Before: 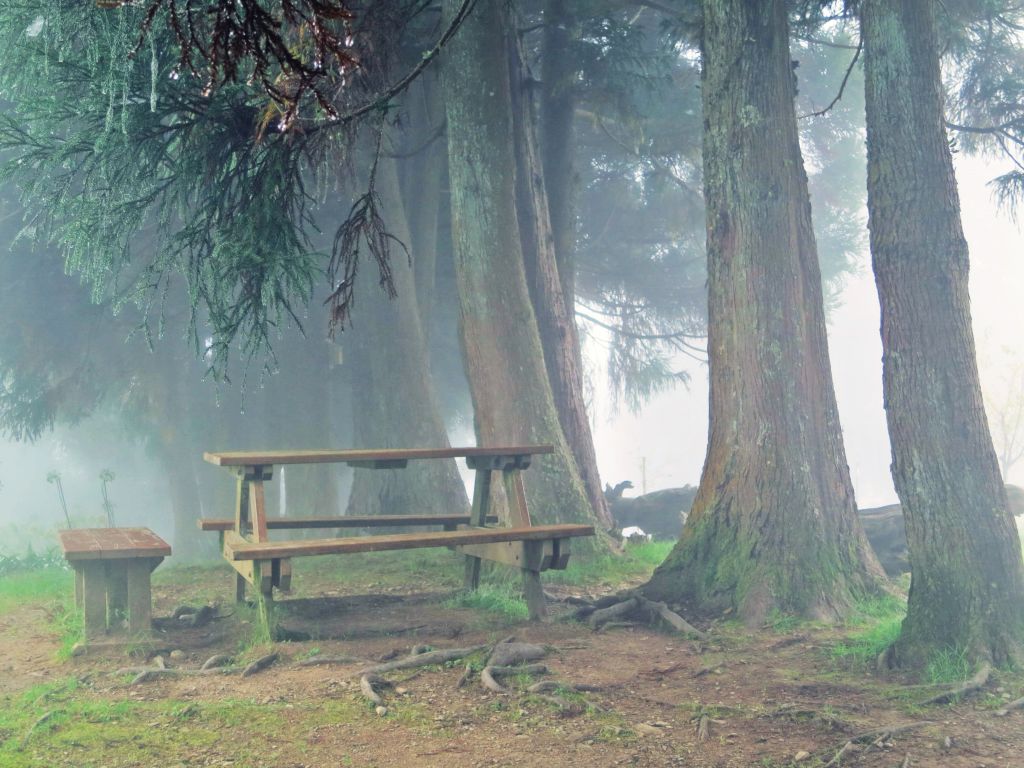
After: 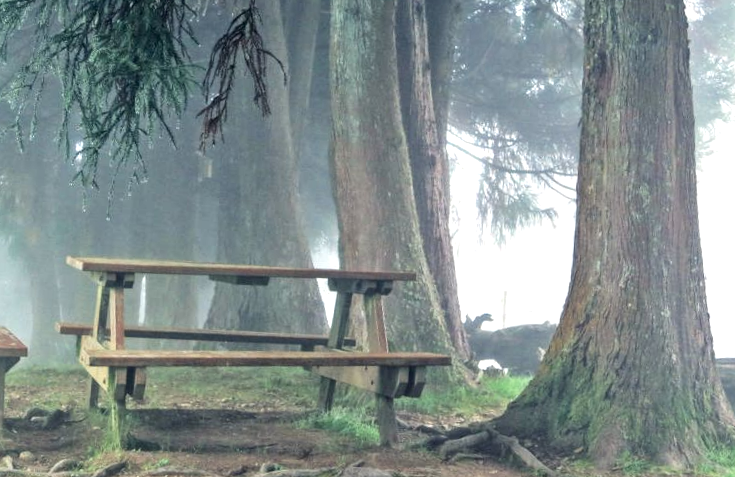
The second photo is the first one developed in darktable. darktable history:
local contrast: highlights 64%, shadows 53%, detail 169%, midtone range 0.514
crop and rotate: angle -3.95°, left 9.717%, top 20.424%, right 12.03%, bottom 11.858%
